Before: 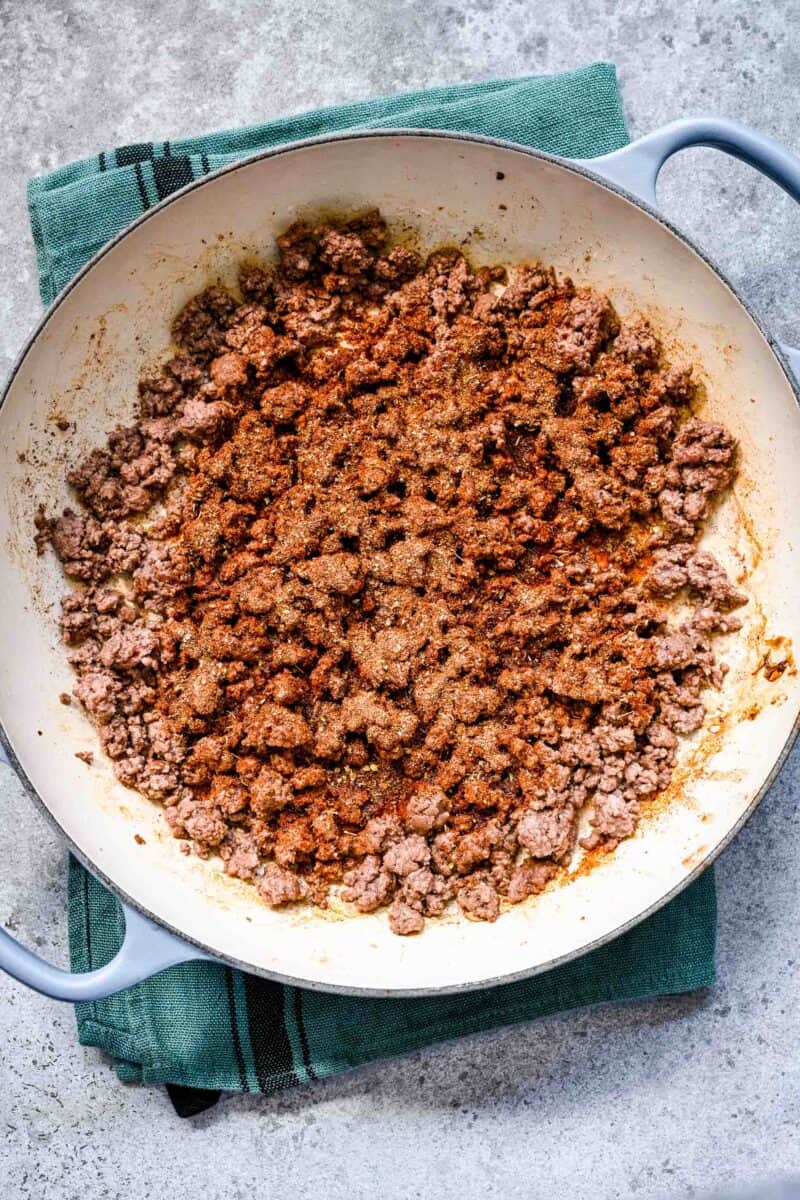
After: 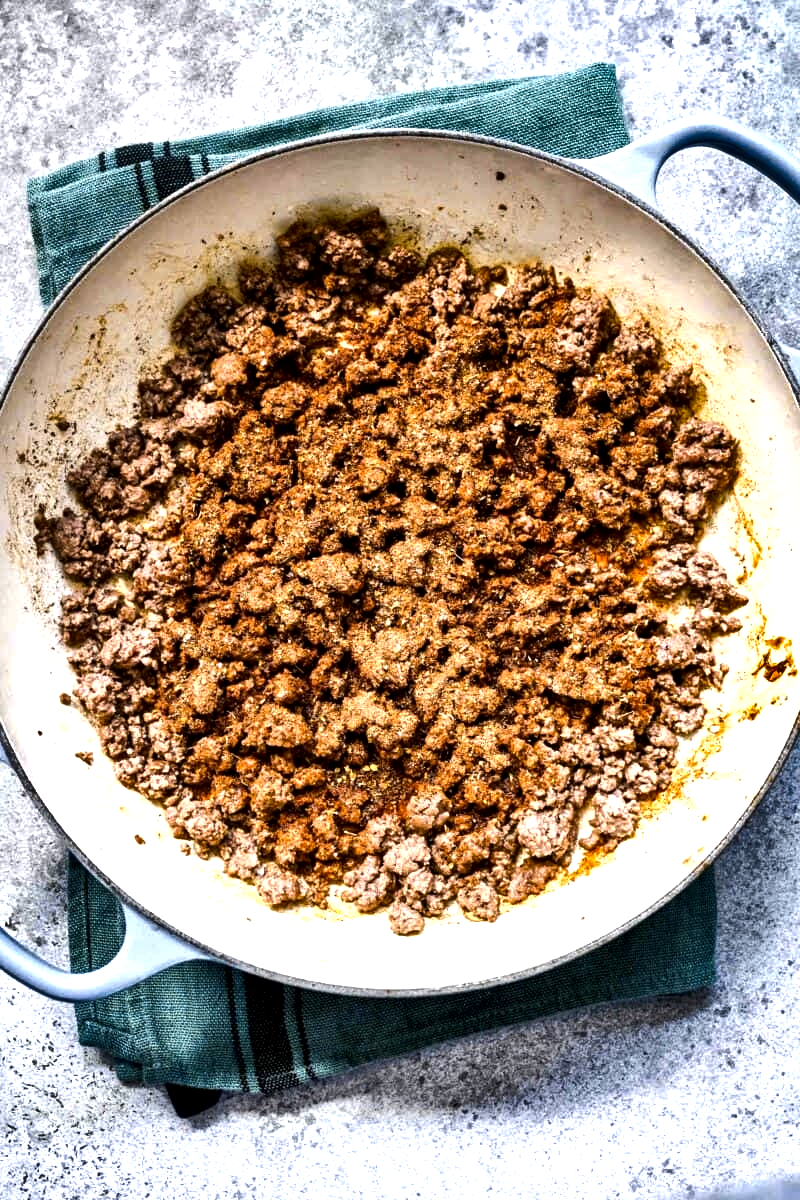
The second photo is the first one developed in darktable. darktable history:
tone equalizer: -8 EV -0.75 EV, -7 EV -0.7 EV, -6 EV -0.6 EV, -5 EV -0.4 EV, -3 EV 0.4 EV, -2 EV 0.6 EV, -1 EV 0.7 EV, +0 EV 0.75 EV, edges refinement/feathering 500, mask exposure compensation -1.57 EV, preserve details no
shadows and highlights: soften with gaussian
color contrast: green-magenta contrast 0.8, blue-yellow contrast 1.1, unbound 0
local contrast: mode bilateral grid, contrast 50, coarseness 50, detail 150%, midtone range 0.2
